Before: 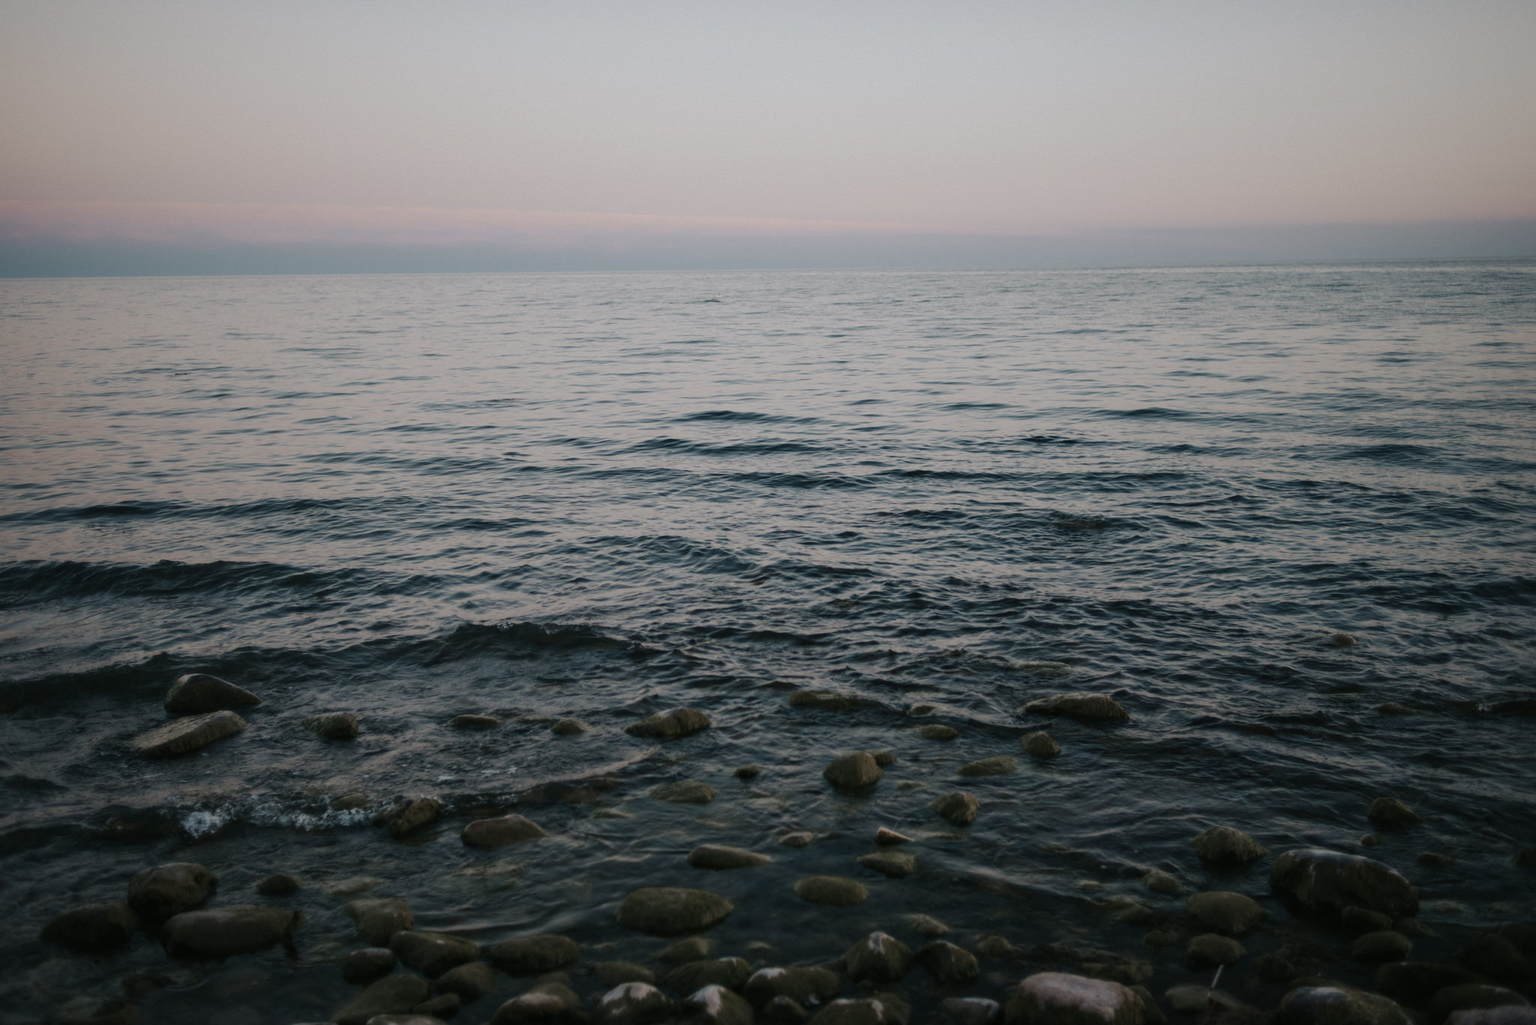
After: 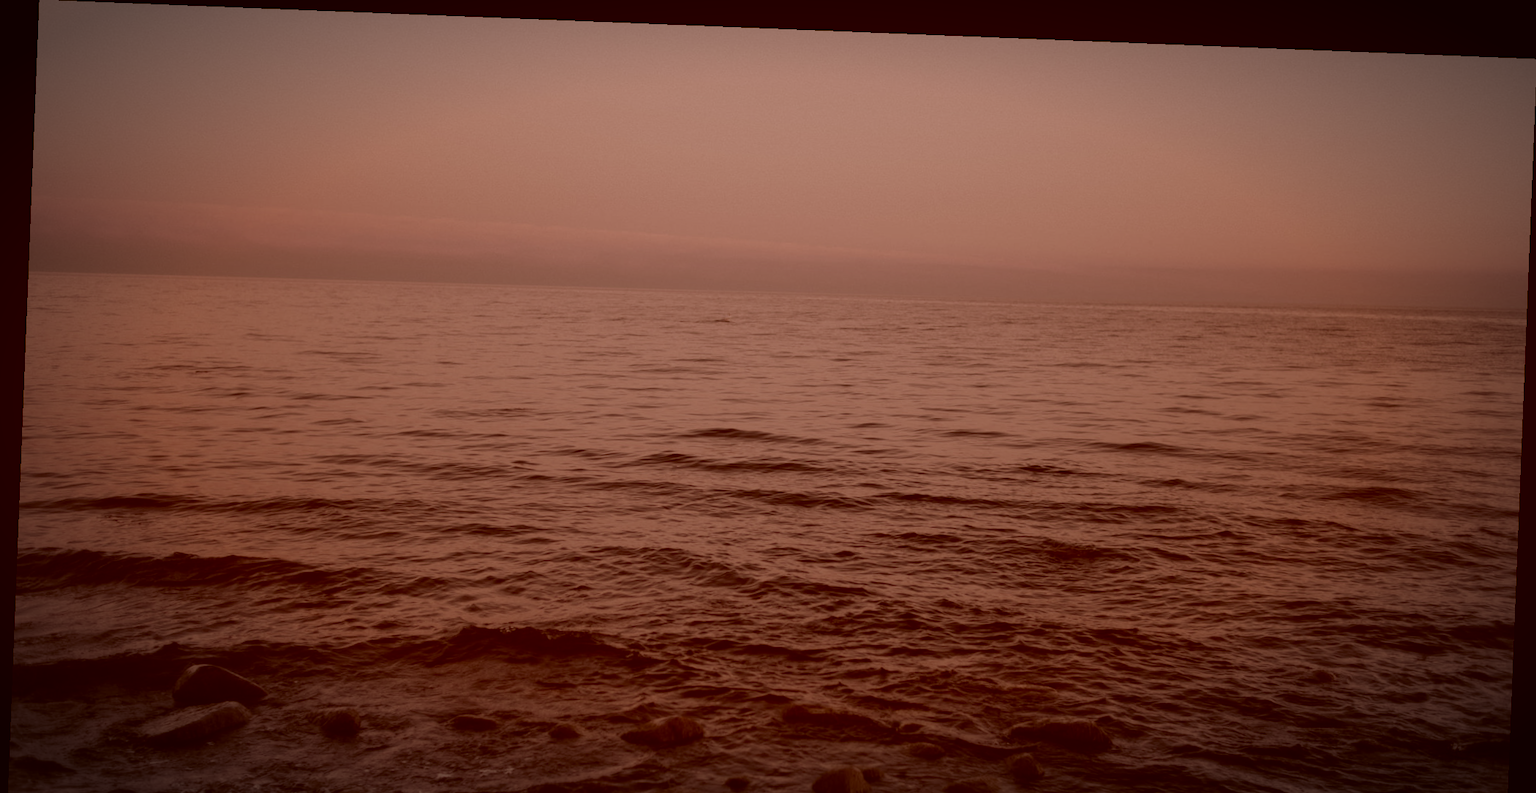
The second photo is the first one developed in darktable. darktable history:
exposure: black level correction 0.001, exposure -0.125 EV, compensate exposure bias true, compensate highlight preservation false
vignetting: automatic ratio true
crop: bottom 24.988%
color correction: highlights a* 9.03, highlights b* 8.71, shadows a* 40, shadows b* 40, saturation 0.8
tone curve: curves: ch0 [(0, 0) (0.91, 0.76) (0.997, 0.913)], color space Lab, linked channels, preserve colors none
rotate and perspective: rotation 2.27°, automatic cropping off
